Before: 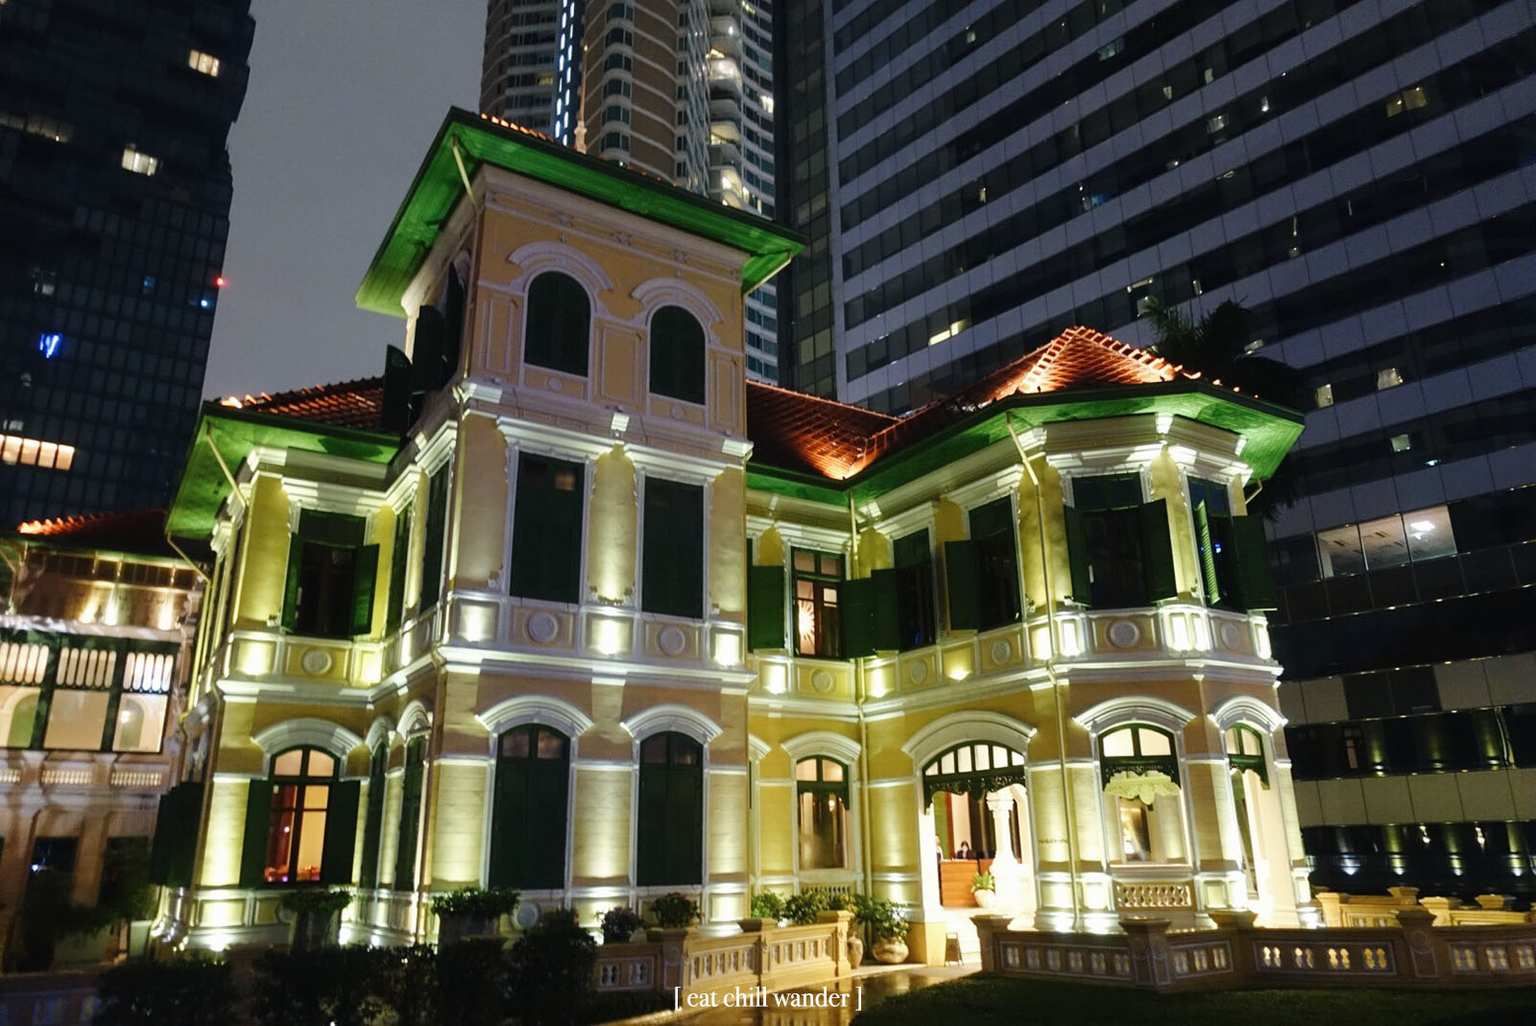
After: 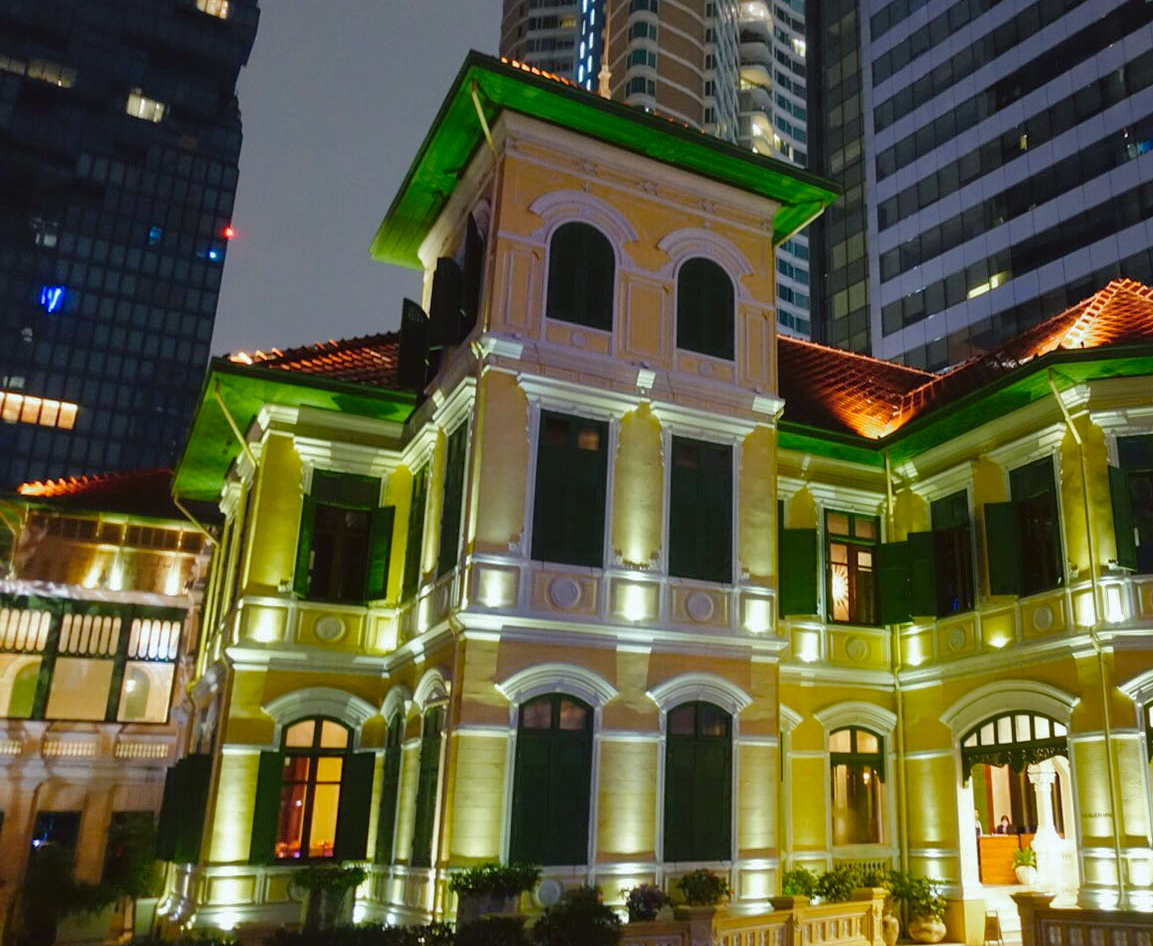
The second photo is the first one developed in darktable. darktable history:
crop: top 5.799%, right 27.883%, bottom 5.693%
shadows and highlights: highlights color adjustment 0.378%
color zones: curves: ch0 [(0, 0.465) (0.092, 0.596) (0.289, 0.464) (0.429, 0.453) (0.571, 0.464) (0.714, 0.455) (0.857, 0.462) (1, 0.465)]
color correction: highlights a* -2.97, highlights b* -1.97, shadows a* 2.32, shadows b* 2.98
color balance rgb: perceptual saturation grading › global saturation 30.118%, global vibrance 14.927%
